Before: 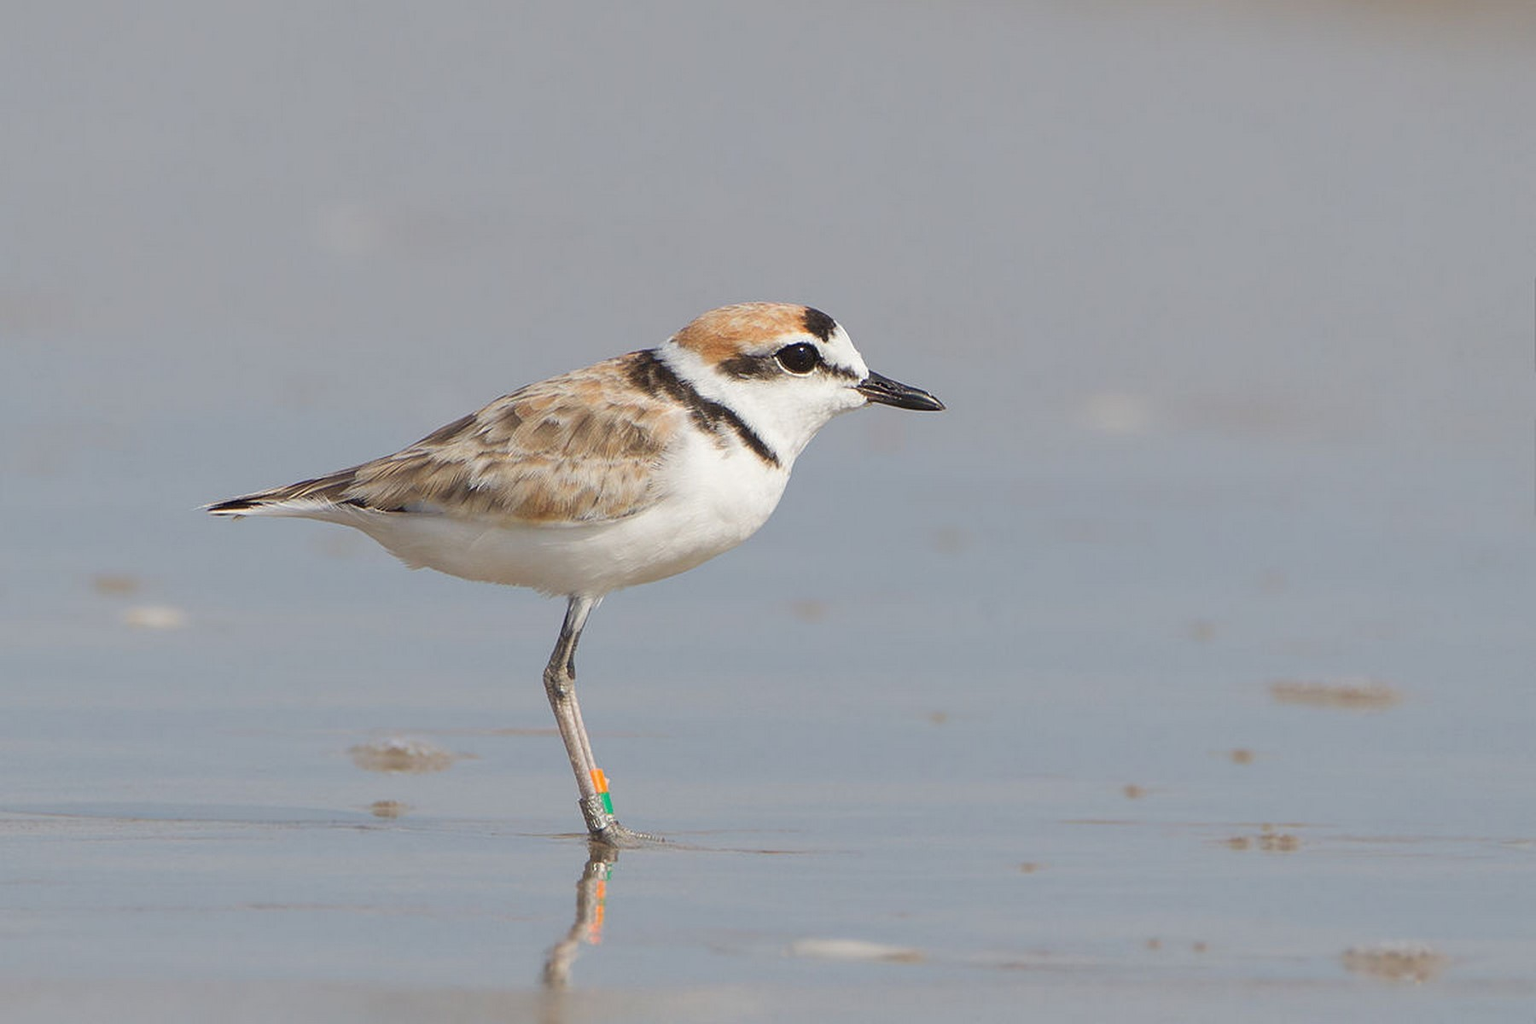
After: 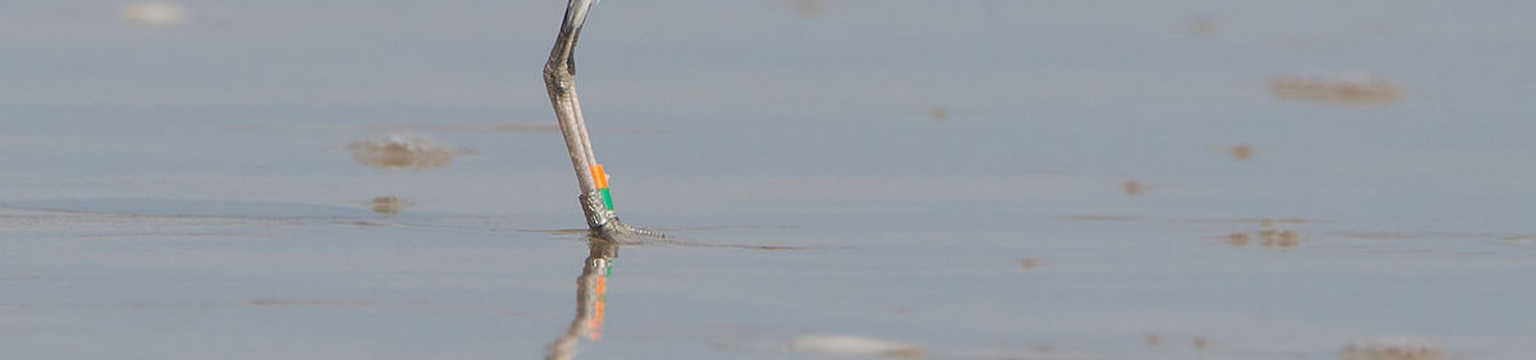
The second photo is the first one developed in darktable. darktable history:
crop and rotate: top 59.002%, bottom 5.739%
